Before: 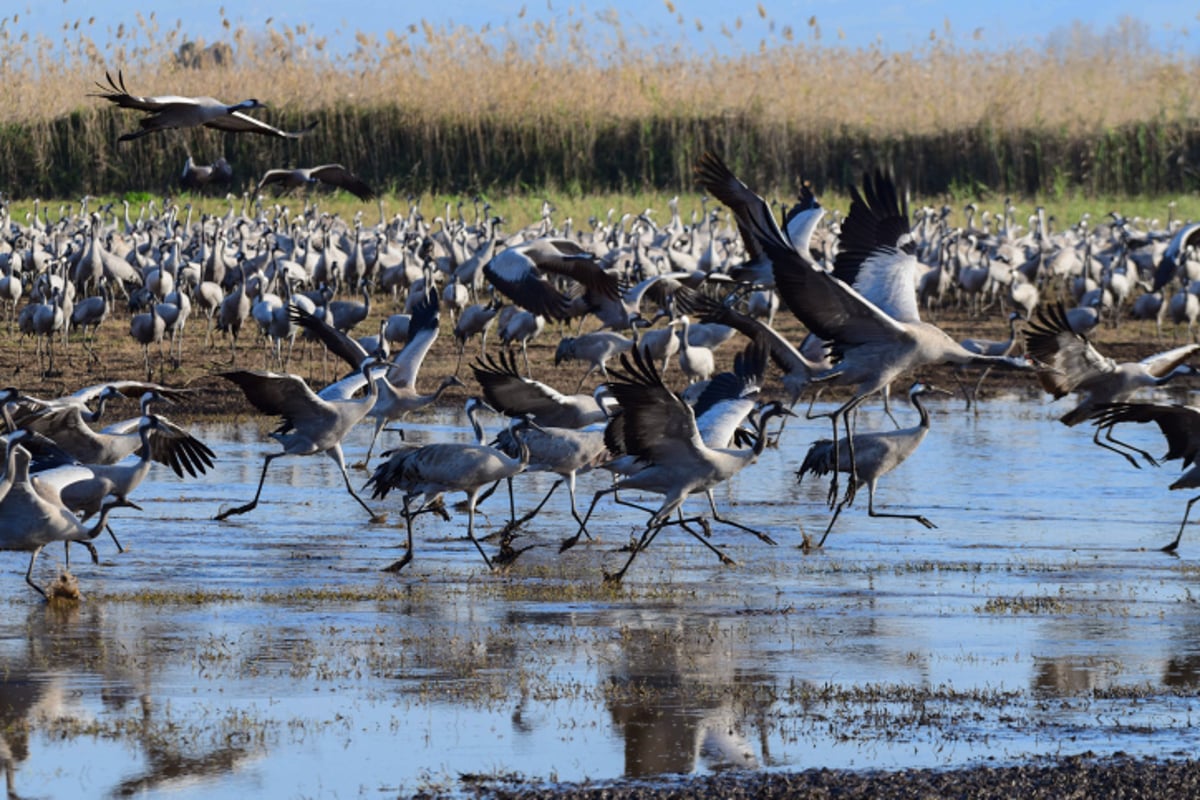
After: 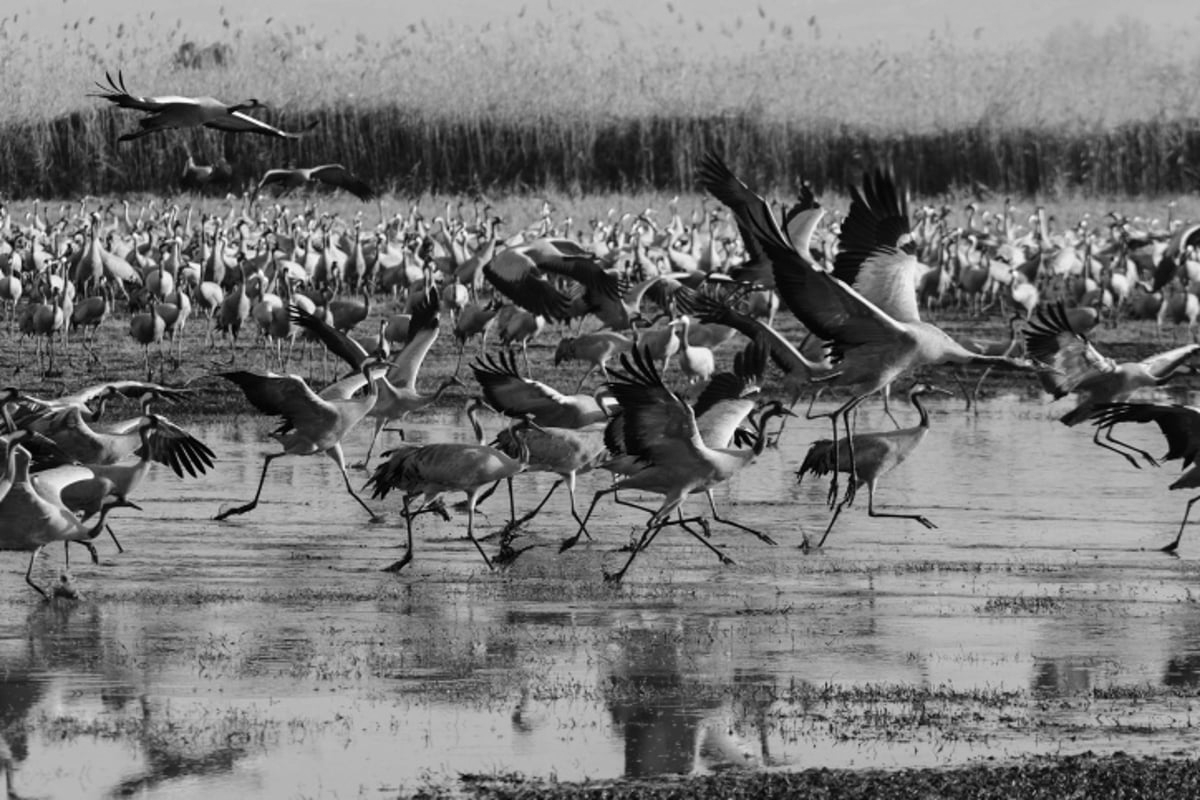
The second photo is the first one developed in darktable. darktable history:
white balance: red 1.029, blue 0.92
monochrome: on, module defaults
